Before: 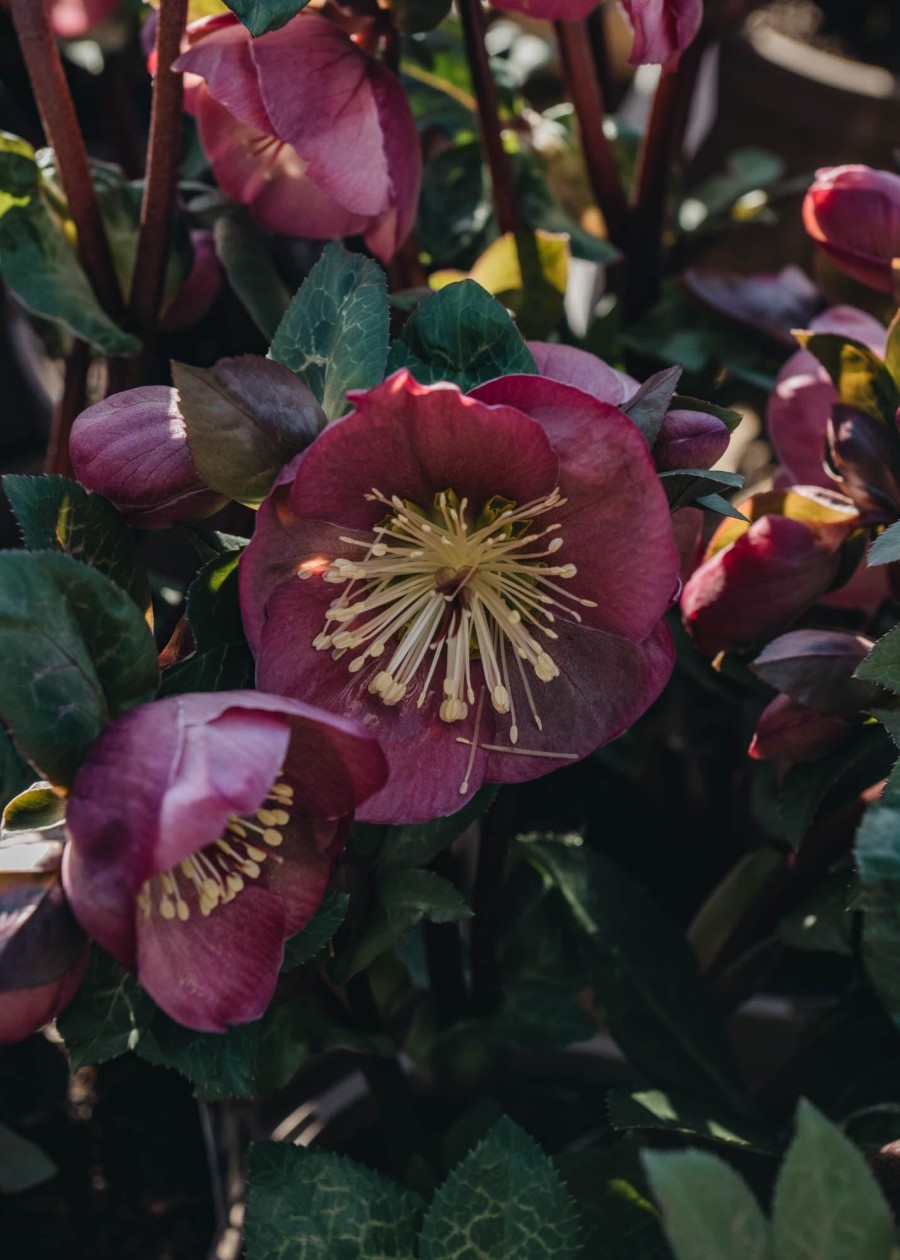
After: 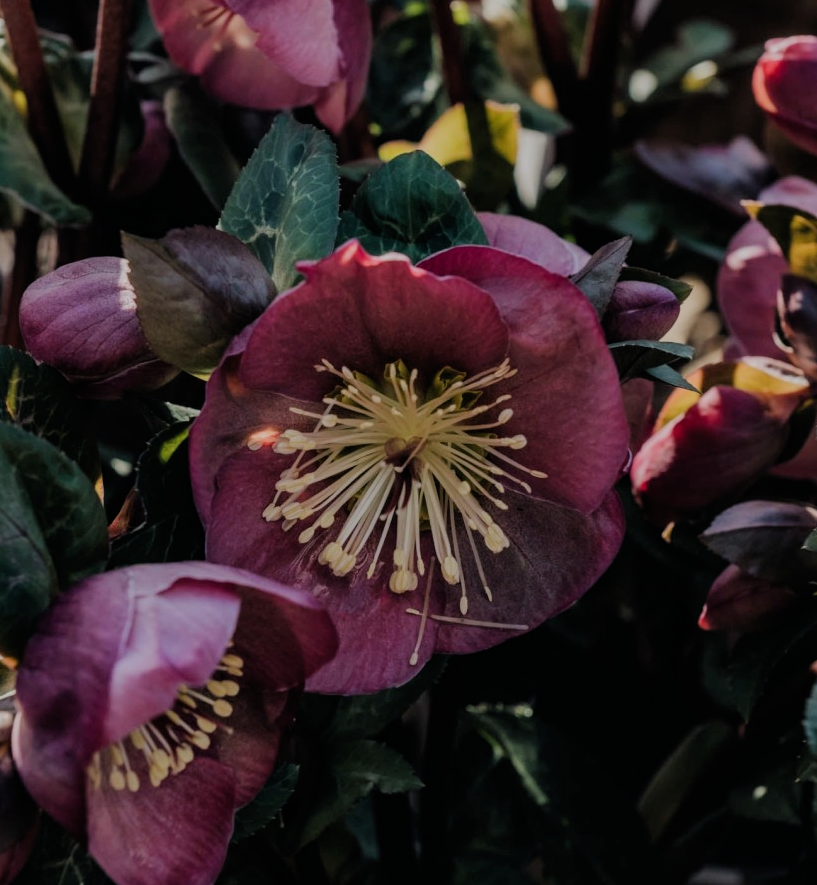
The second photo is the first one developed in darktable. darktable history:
crop: left 5.596%, top 10.314%, right 3.534%, bottom 19.395%
filmic rgb: black relative exposure -6.98 EV, white relative exposure 5.63 EV, hardness 2.86
